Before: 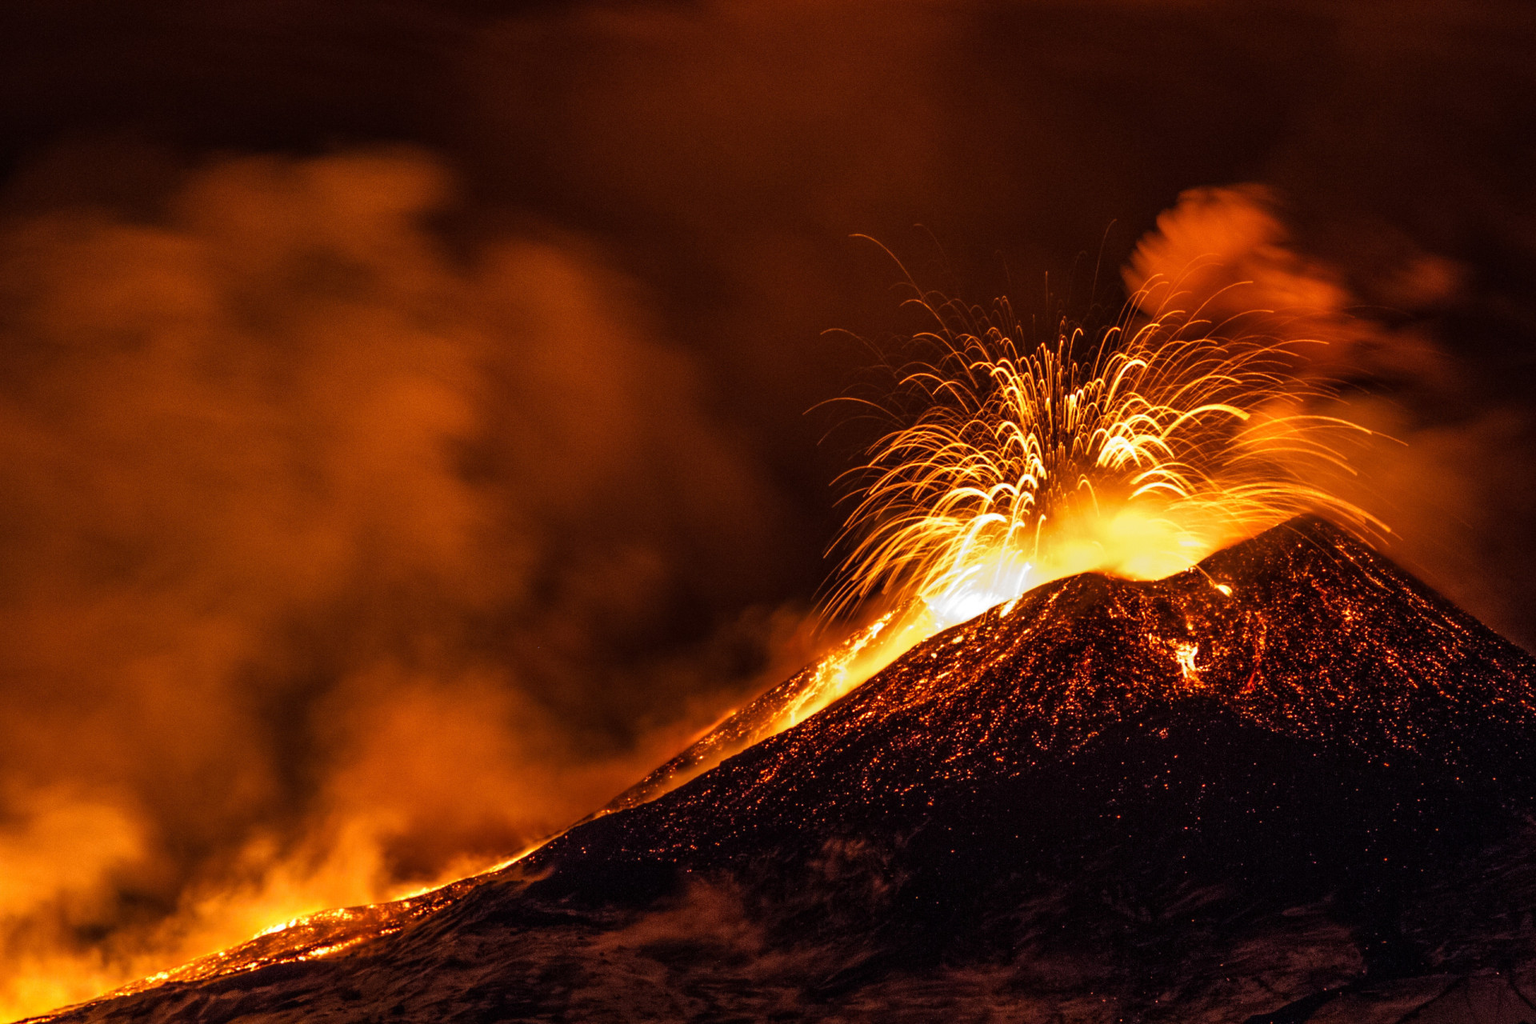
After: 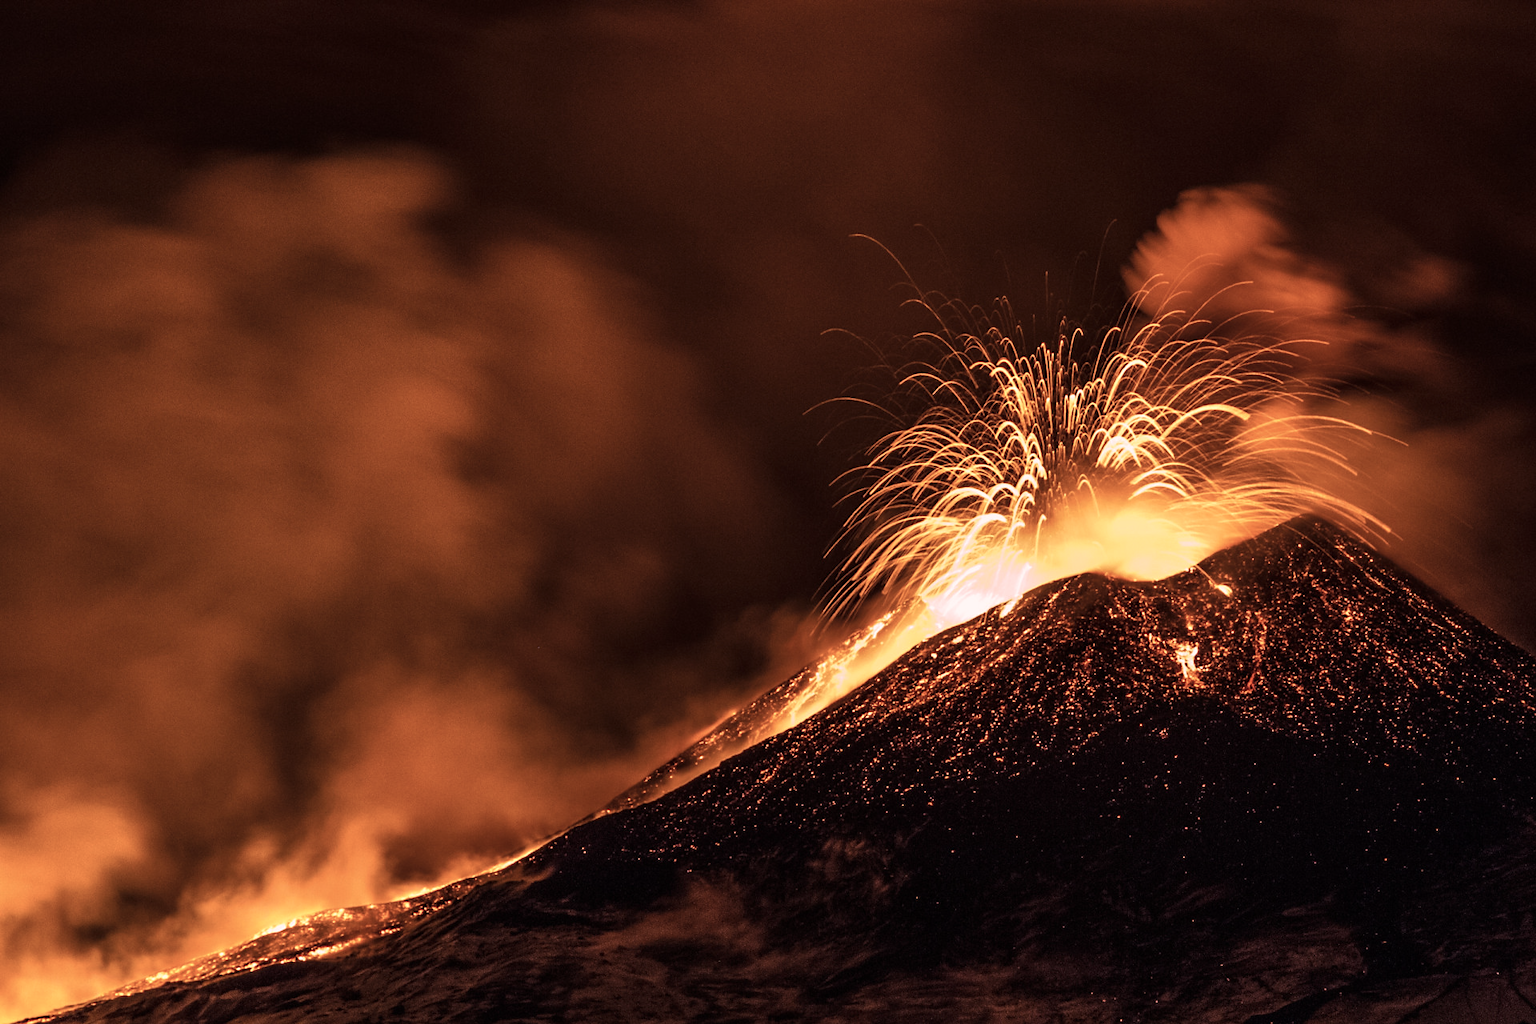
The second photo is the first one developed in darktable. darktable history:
sharpen: radius 1.528, amount 0.366, threshold 1.579
color correction: highlights a* 12.76, highlights b* 5.58
contrast brightness saturation: contrast 0.095, saturation -0.358
